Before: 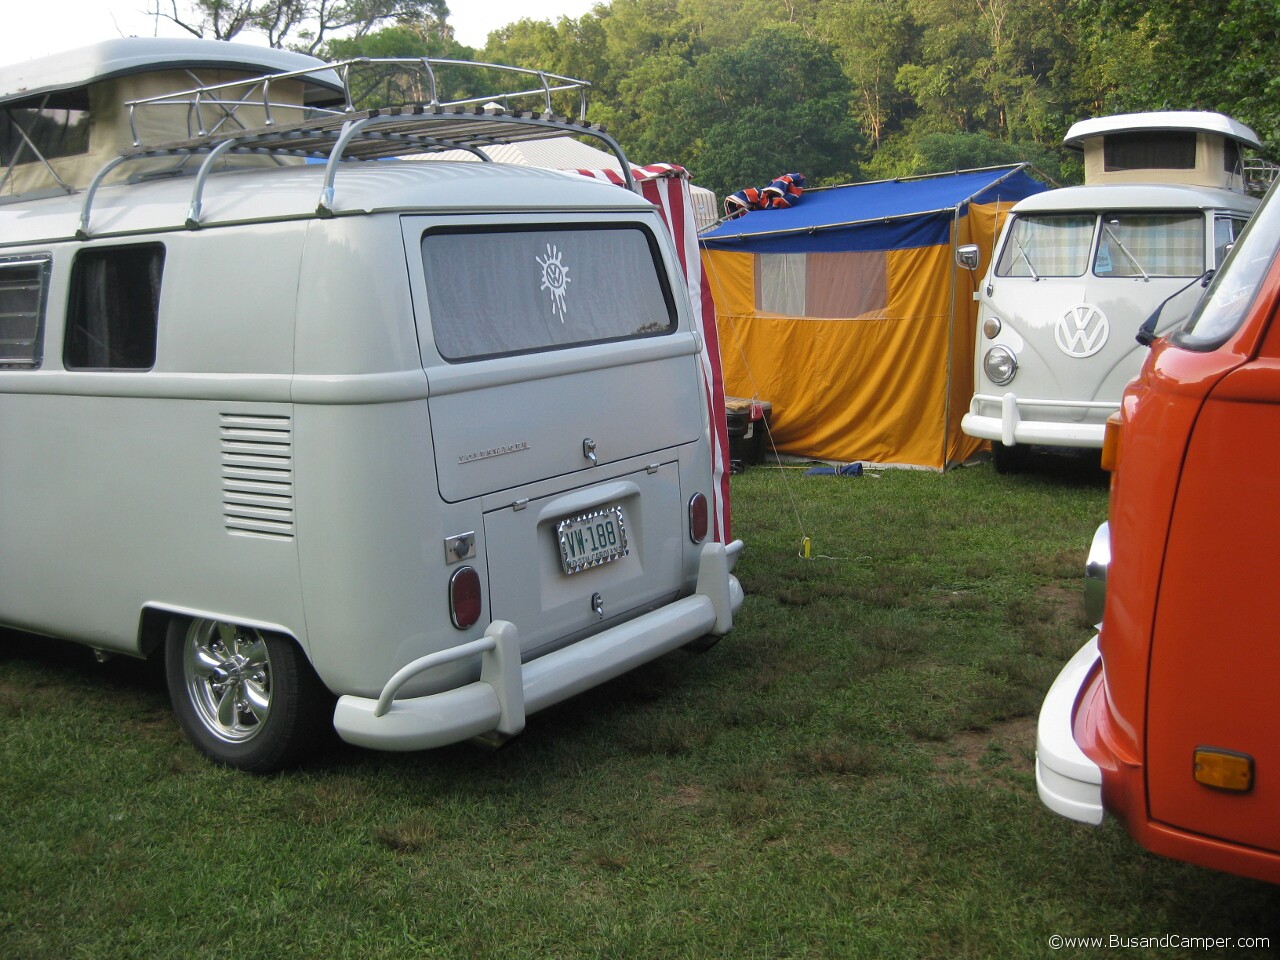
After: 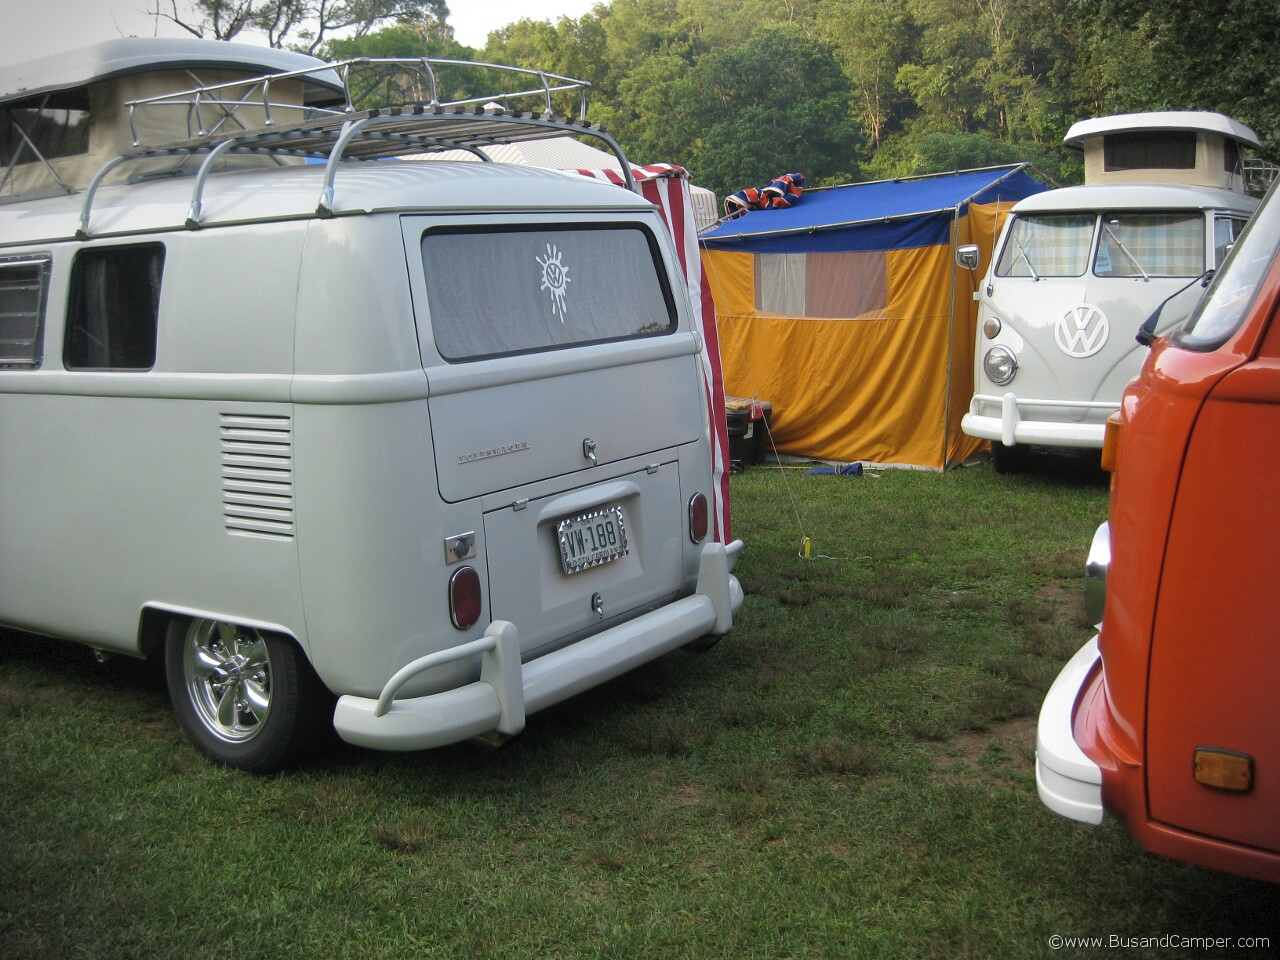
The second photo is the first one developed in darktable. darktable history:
vignetting: fall-off start 89.26%, fall-off radius 44.31%, width/height ratio 1.164, dithering 8-bit output, unbound false
contrast brightness saturation: saturation -0.045
